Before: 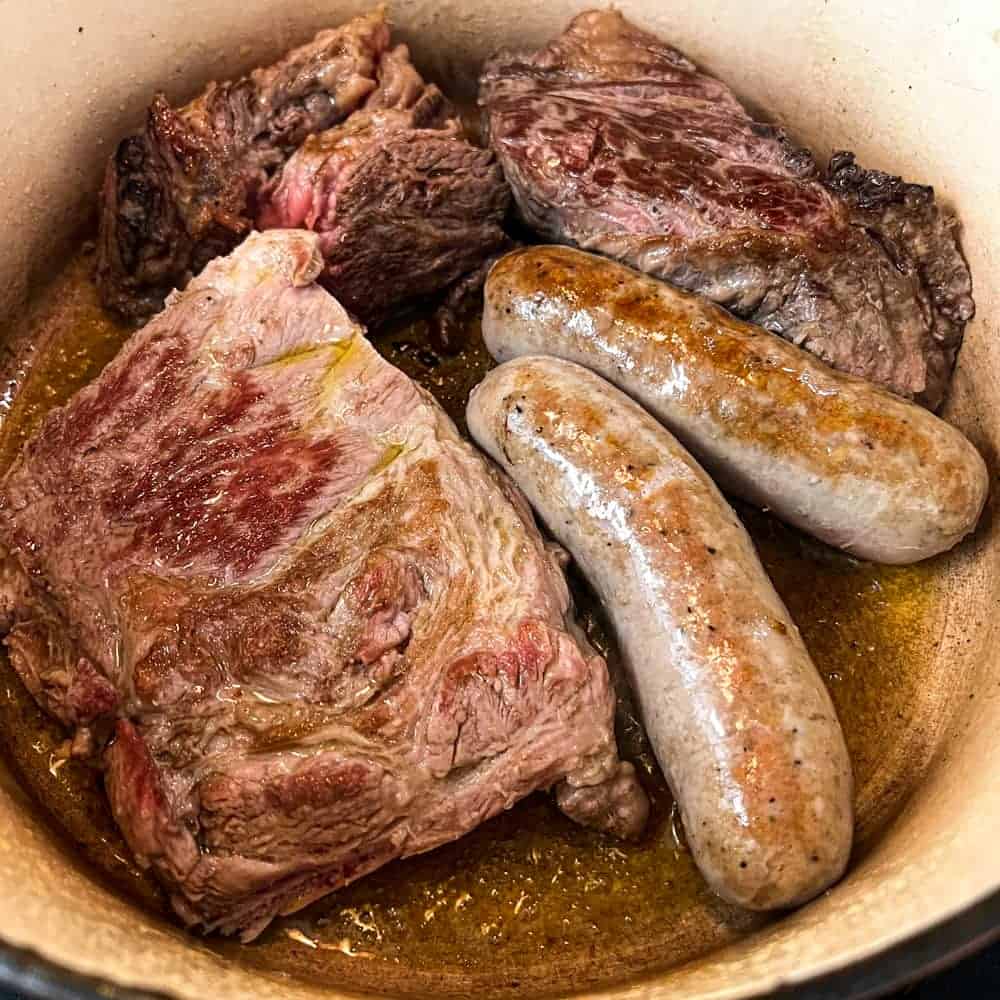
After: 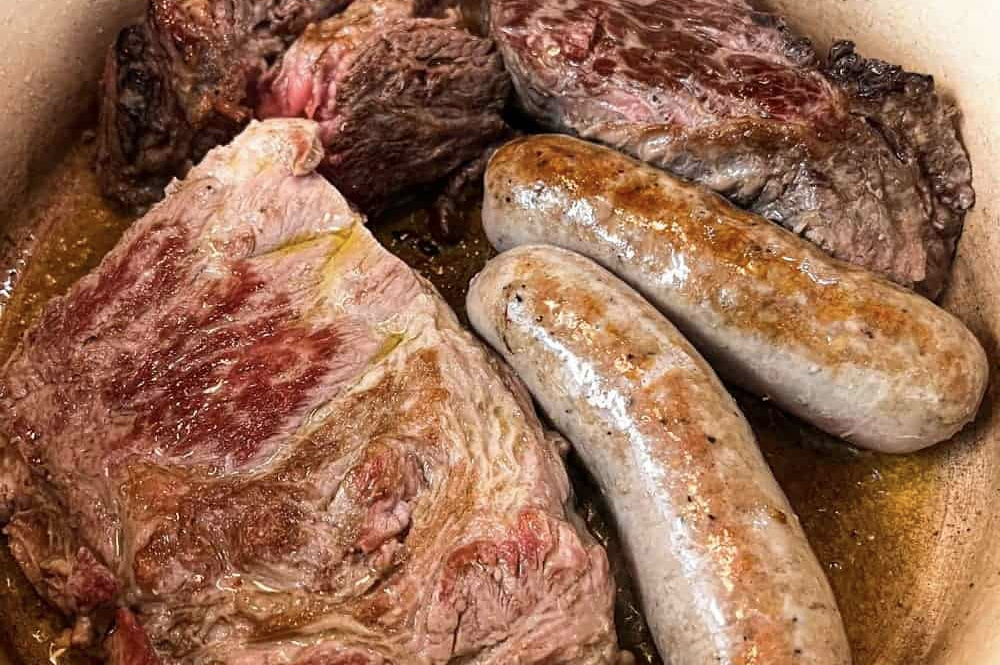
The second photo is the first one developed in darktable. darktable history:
crop: top 11.178%, bottom 22.264%
color balance rgb: perceptual saturation grading › global saturation 0.228%, global vibrance -24.583%
exposure: exposure -0.018 EV, compensate highlight preservation false
